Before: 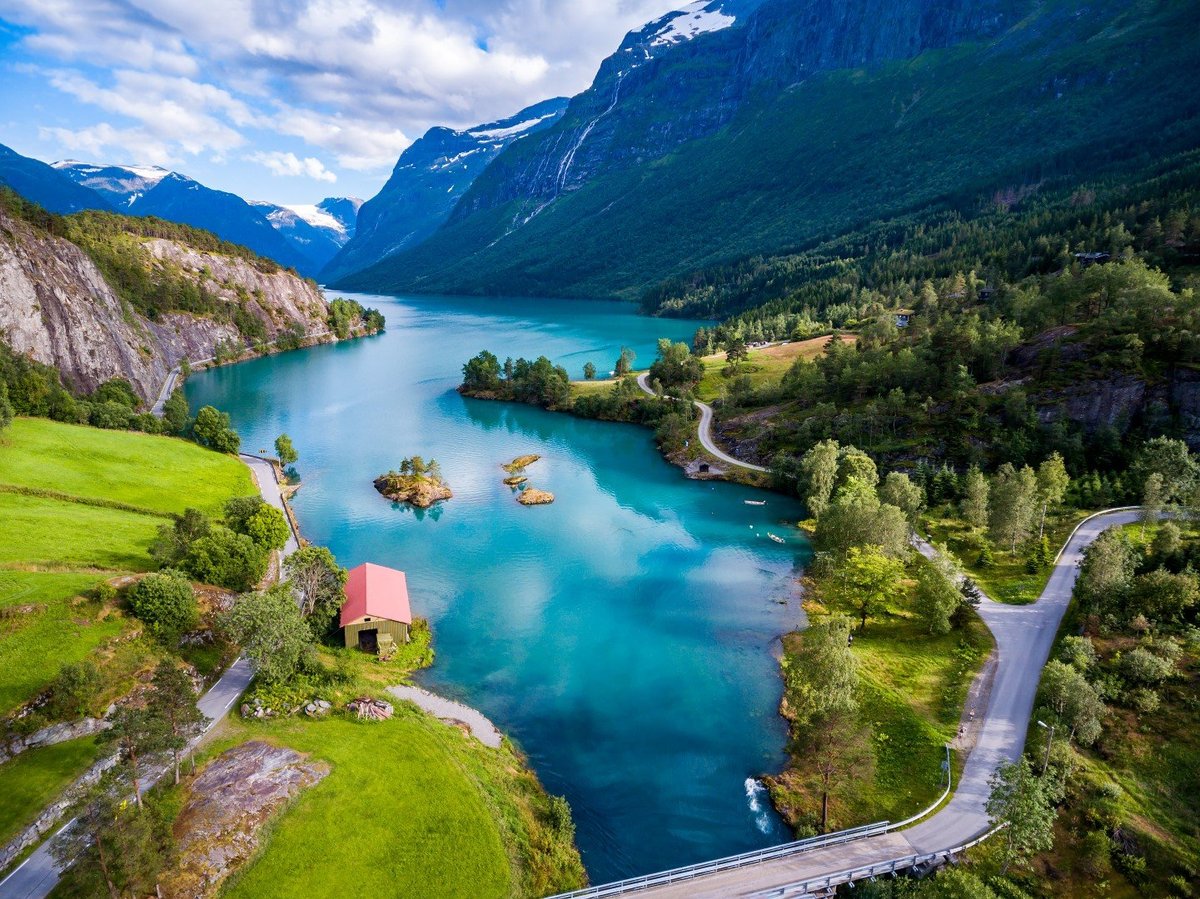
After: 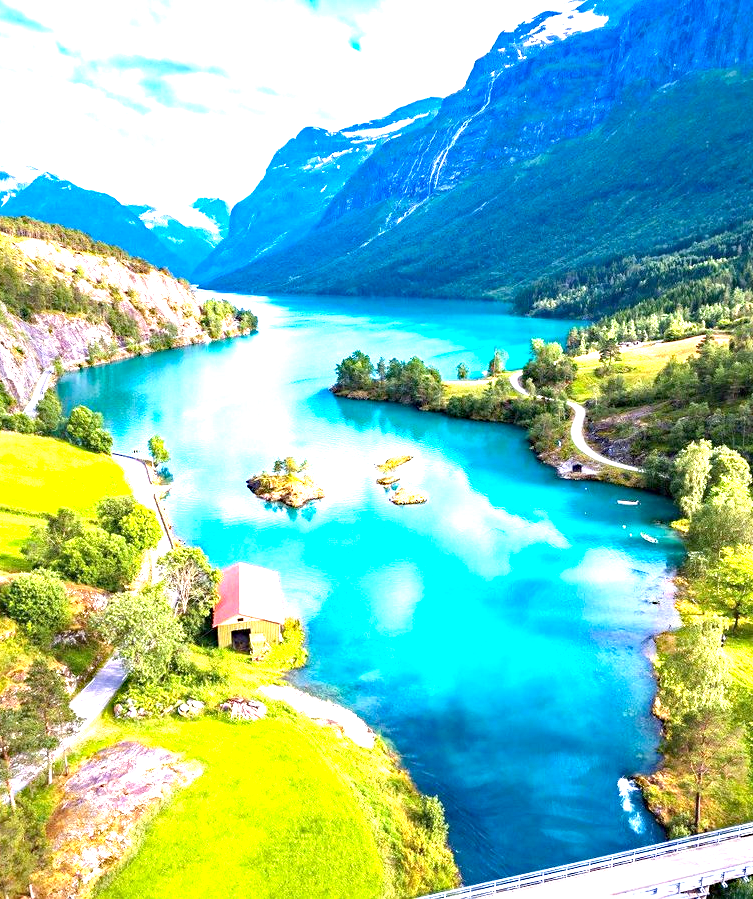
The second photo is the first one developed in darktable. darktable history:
crop: left 10.644%, right 26.528%
exposure: black level correction 0, exposure 2 EV, compensate highlight preservation false
haze removal: strength 0.29, distance 0.25, compatibility mode true, adaptive false
